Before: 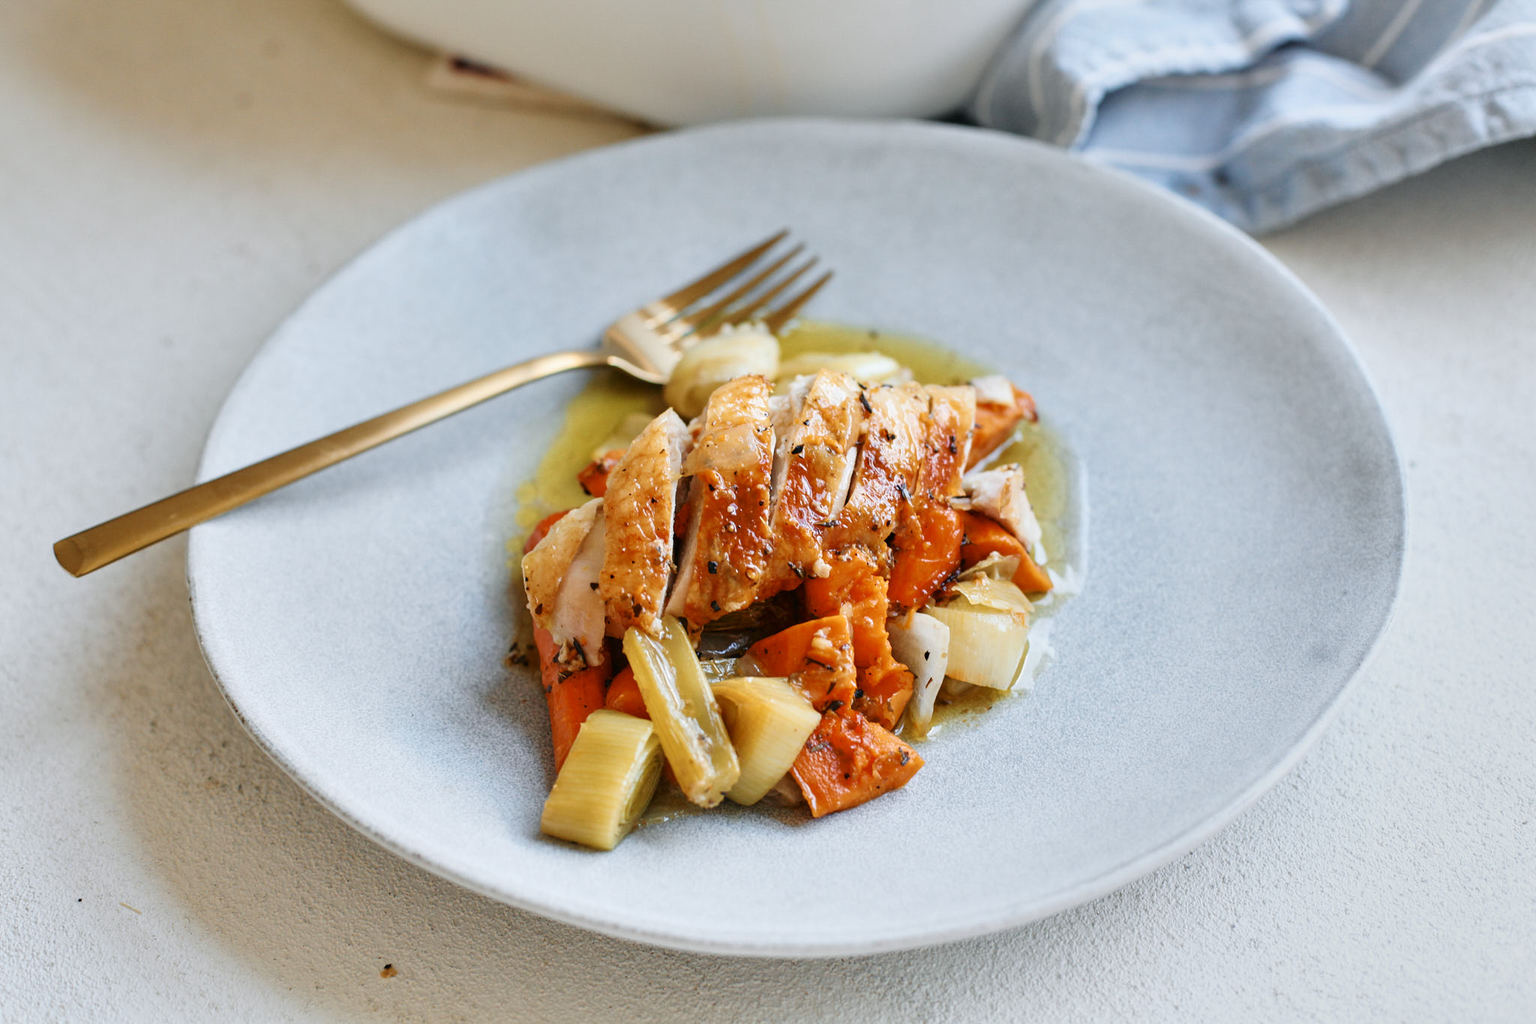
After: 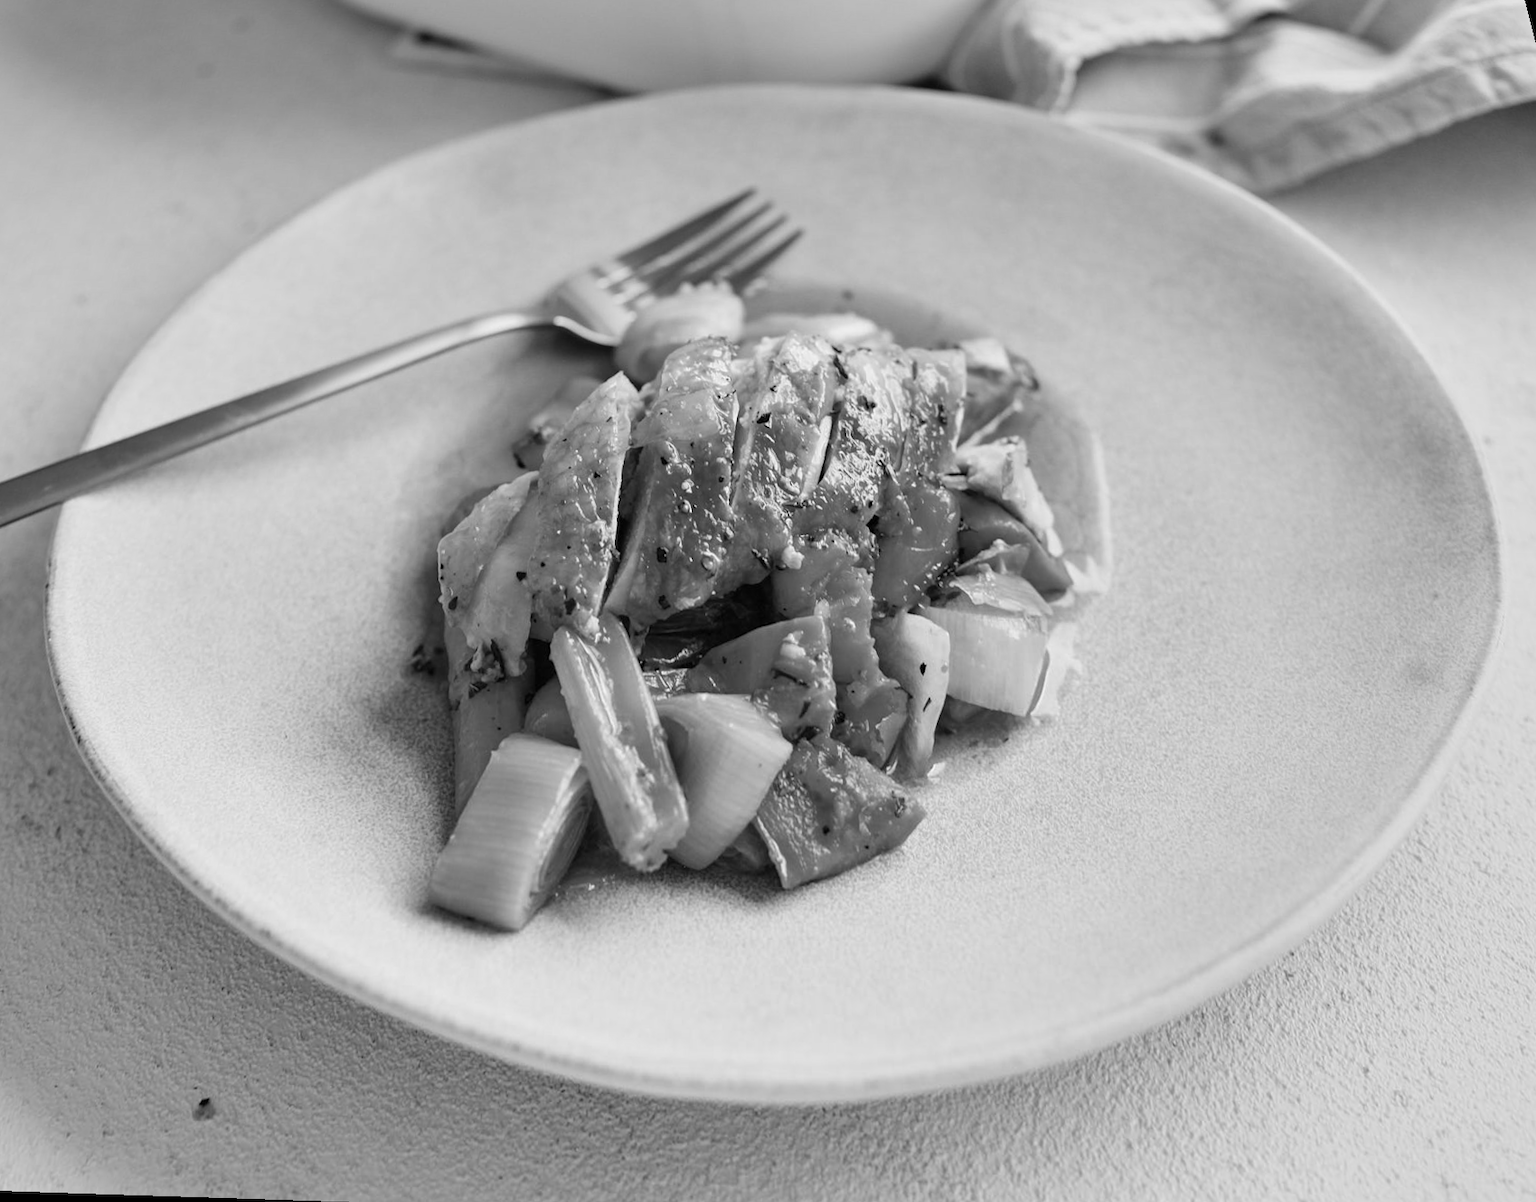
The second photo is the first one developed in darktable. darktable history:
color calibration: output gray [0.18, 0.41, 0.41, 0], gray › normalize channels true, illuminant same as pipeline (D50), adaptation XYZ, x 0.346, y 0.359, gamut compression 0
rotate and perspective: rotation 0.72°, lens shift (vertical) -0.352, lens shift (horizontal) -0.051, crop left 0.152, crop right 0.859, crop top 0.019, crop bottom 0.964
